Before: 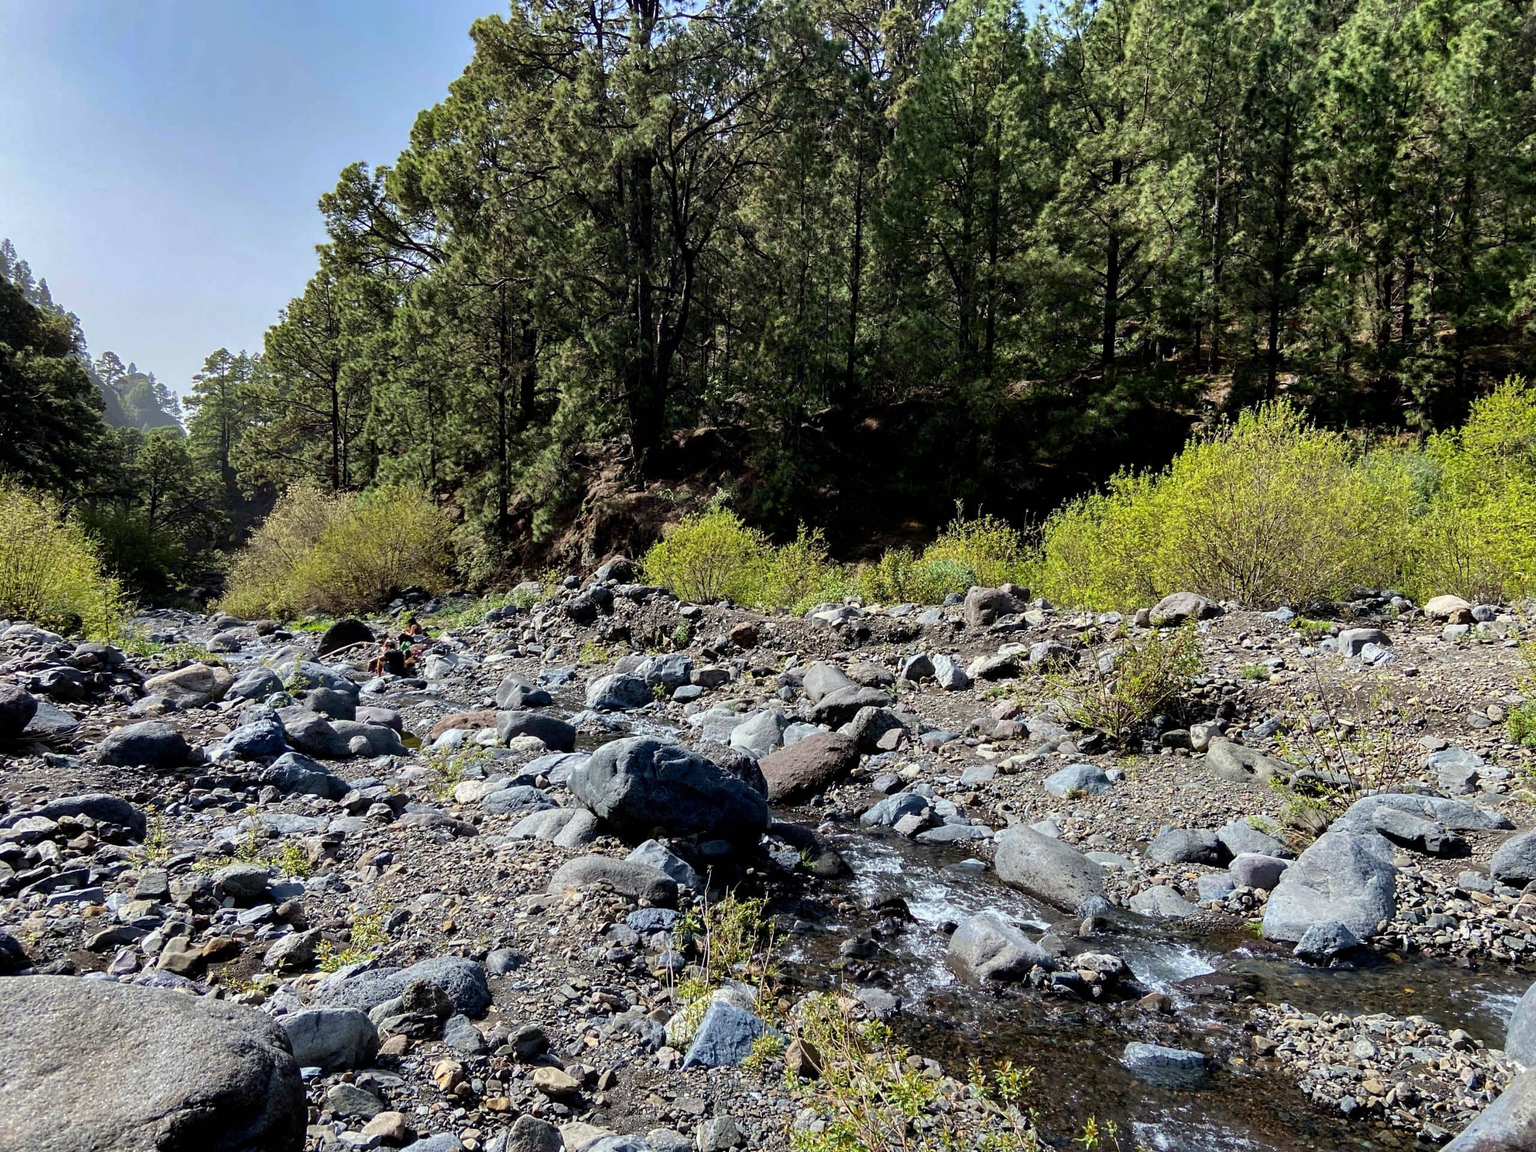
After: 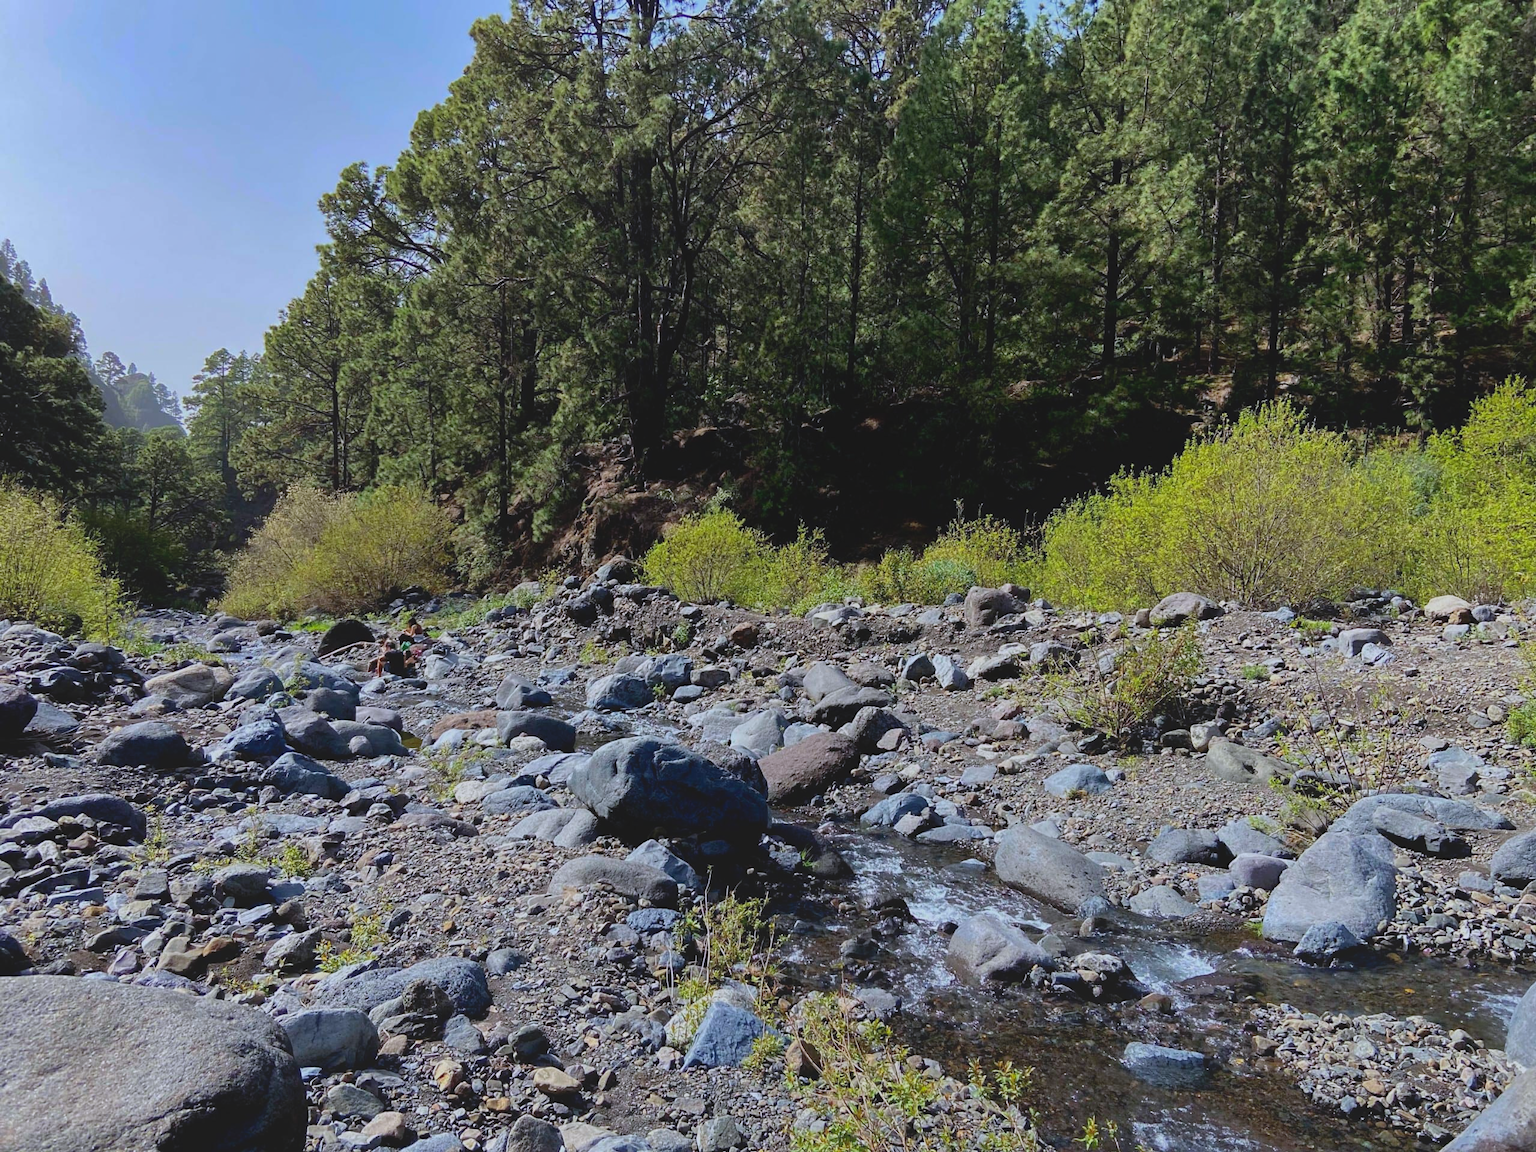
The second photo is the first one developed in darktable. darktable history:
local contrast: detail 69%
color calibration: illuminant as shot in camera, x 0.358, y 0.373, temperature 4628.91 K
